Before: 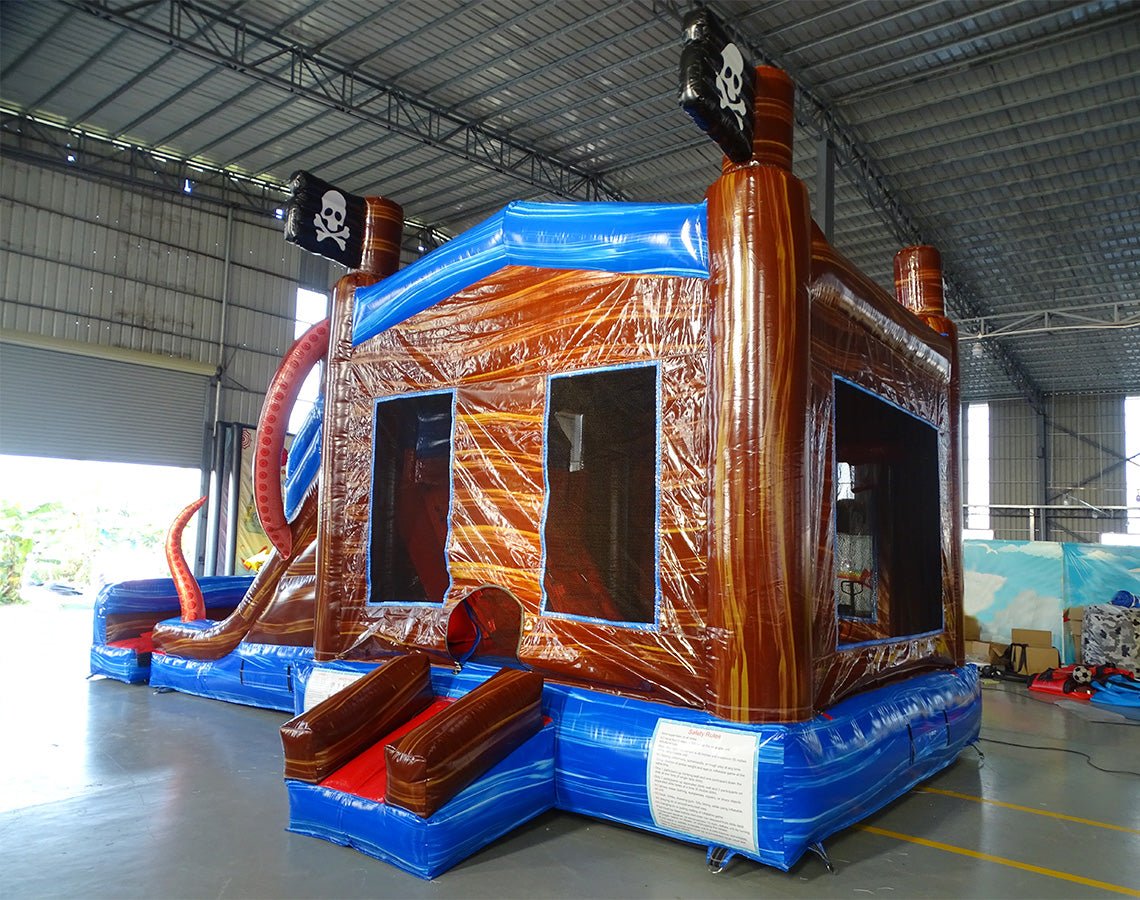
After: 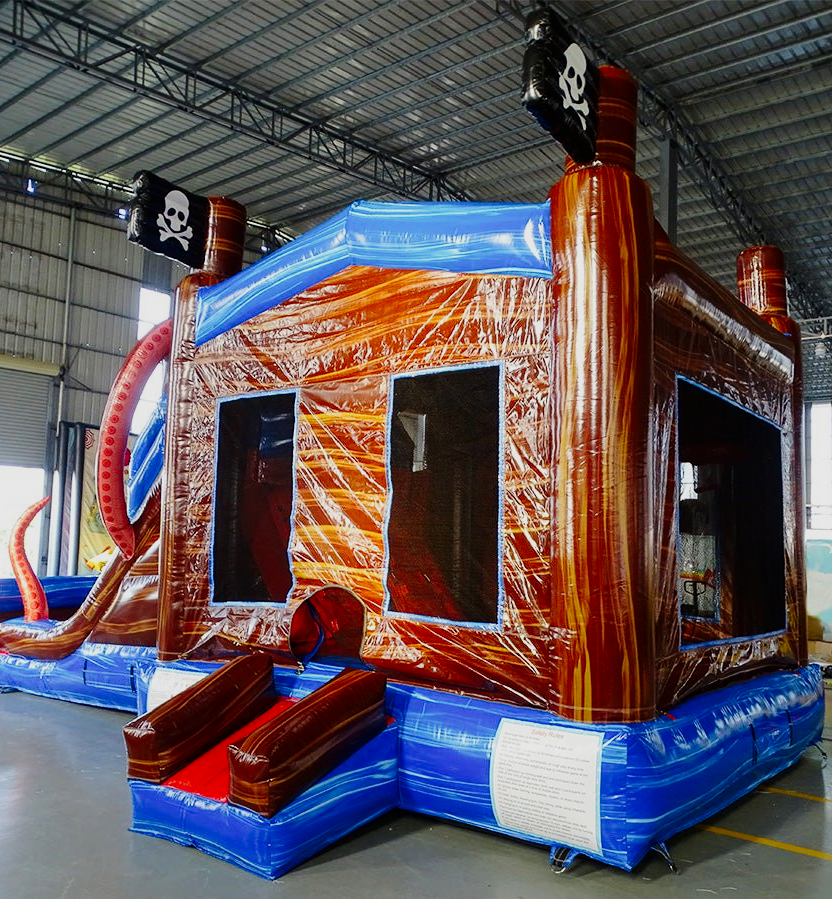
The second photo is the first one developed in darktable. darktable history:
tone curve: curves: ch0 [(0, 0) (0.049, 0.01) (0.154, 0.081) (0.491, 0.519) (0.748, 0.765) (1, 0.919)]; ch1 [(0, 0) (0.172, 0.123) (0.317, 0.272) (0.401, 0.422) (0.499, 0.497) (0.531, 0.54) (0.615, 0.603) (0.741, 0.783) (1, 1)]; ch2 [(0, 0) (0.411, 0.424) (0.483, 0.478) (0.544, 0.56) (0.686, 0.638) (1, 1)], preserve colors none
crop: left 13.774%, right 13.236%
